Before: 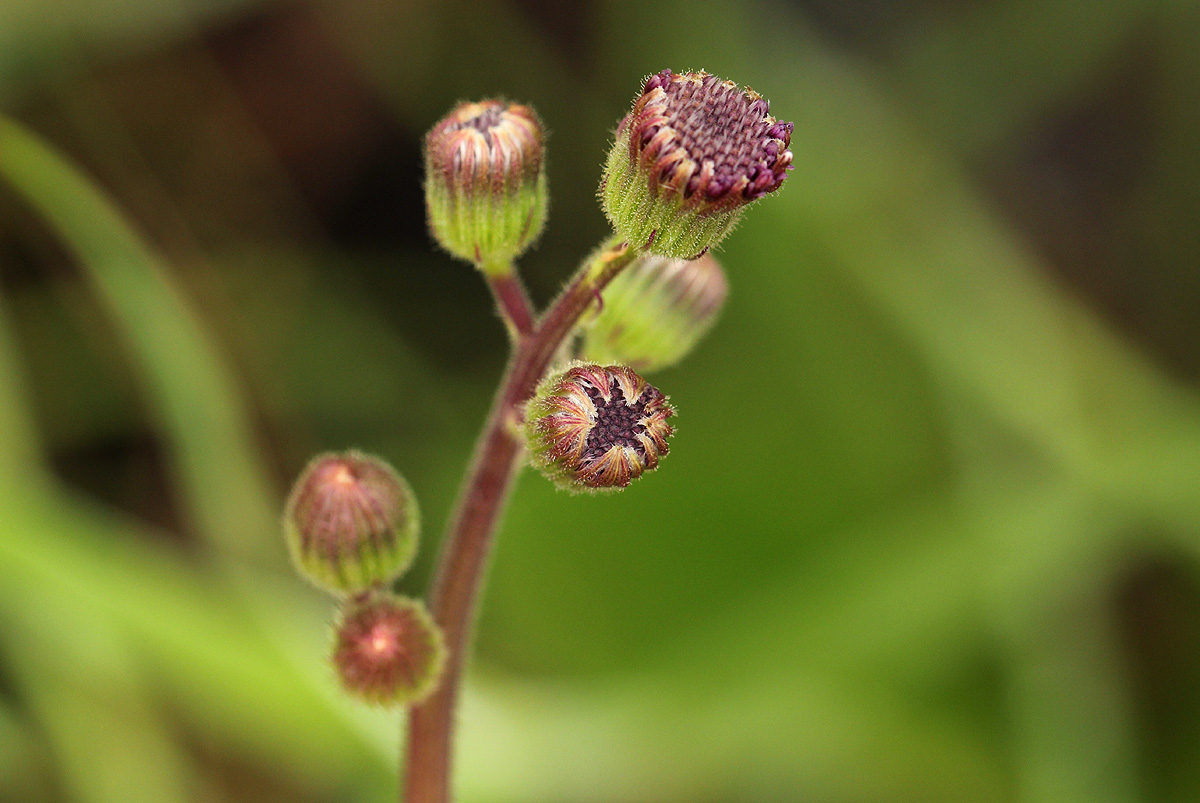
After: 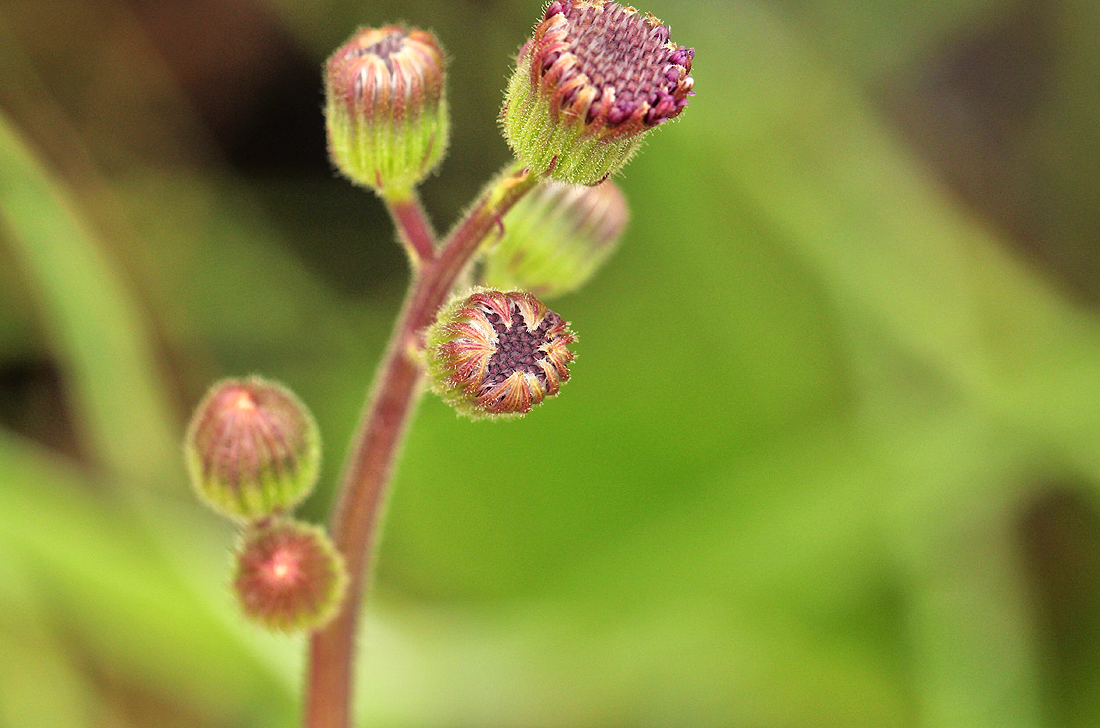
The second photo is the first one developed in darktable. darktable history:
crop and rotate: left 8.262%, top 9.226%
tone equalizer: -7 EV 0.15 EV, -6 EV 0.6 EV, -5 EV 1.15 EV, -4 EV 1.33 EV, -3 EV 1.15 EV, -2 EV 0.6 EV, -1 EV 0.15 EV, mask exposure compensation -0.5 EV
